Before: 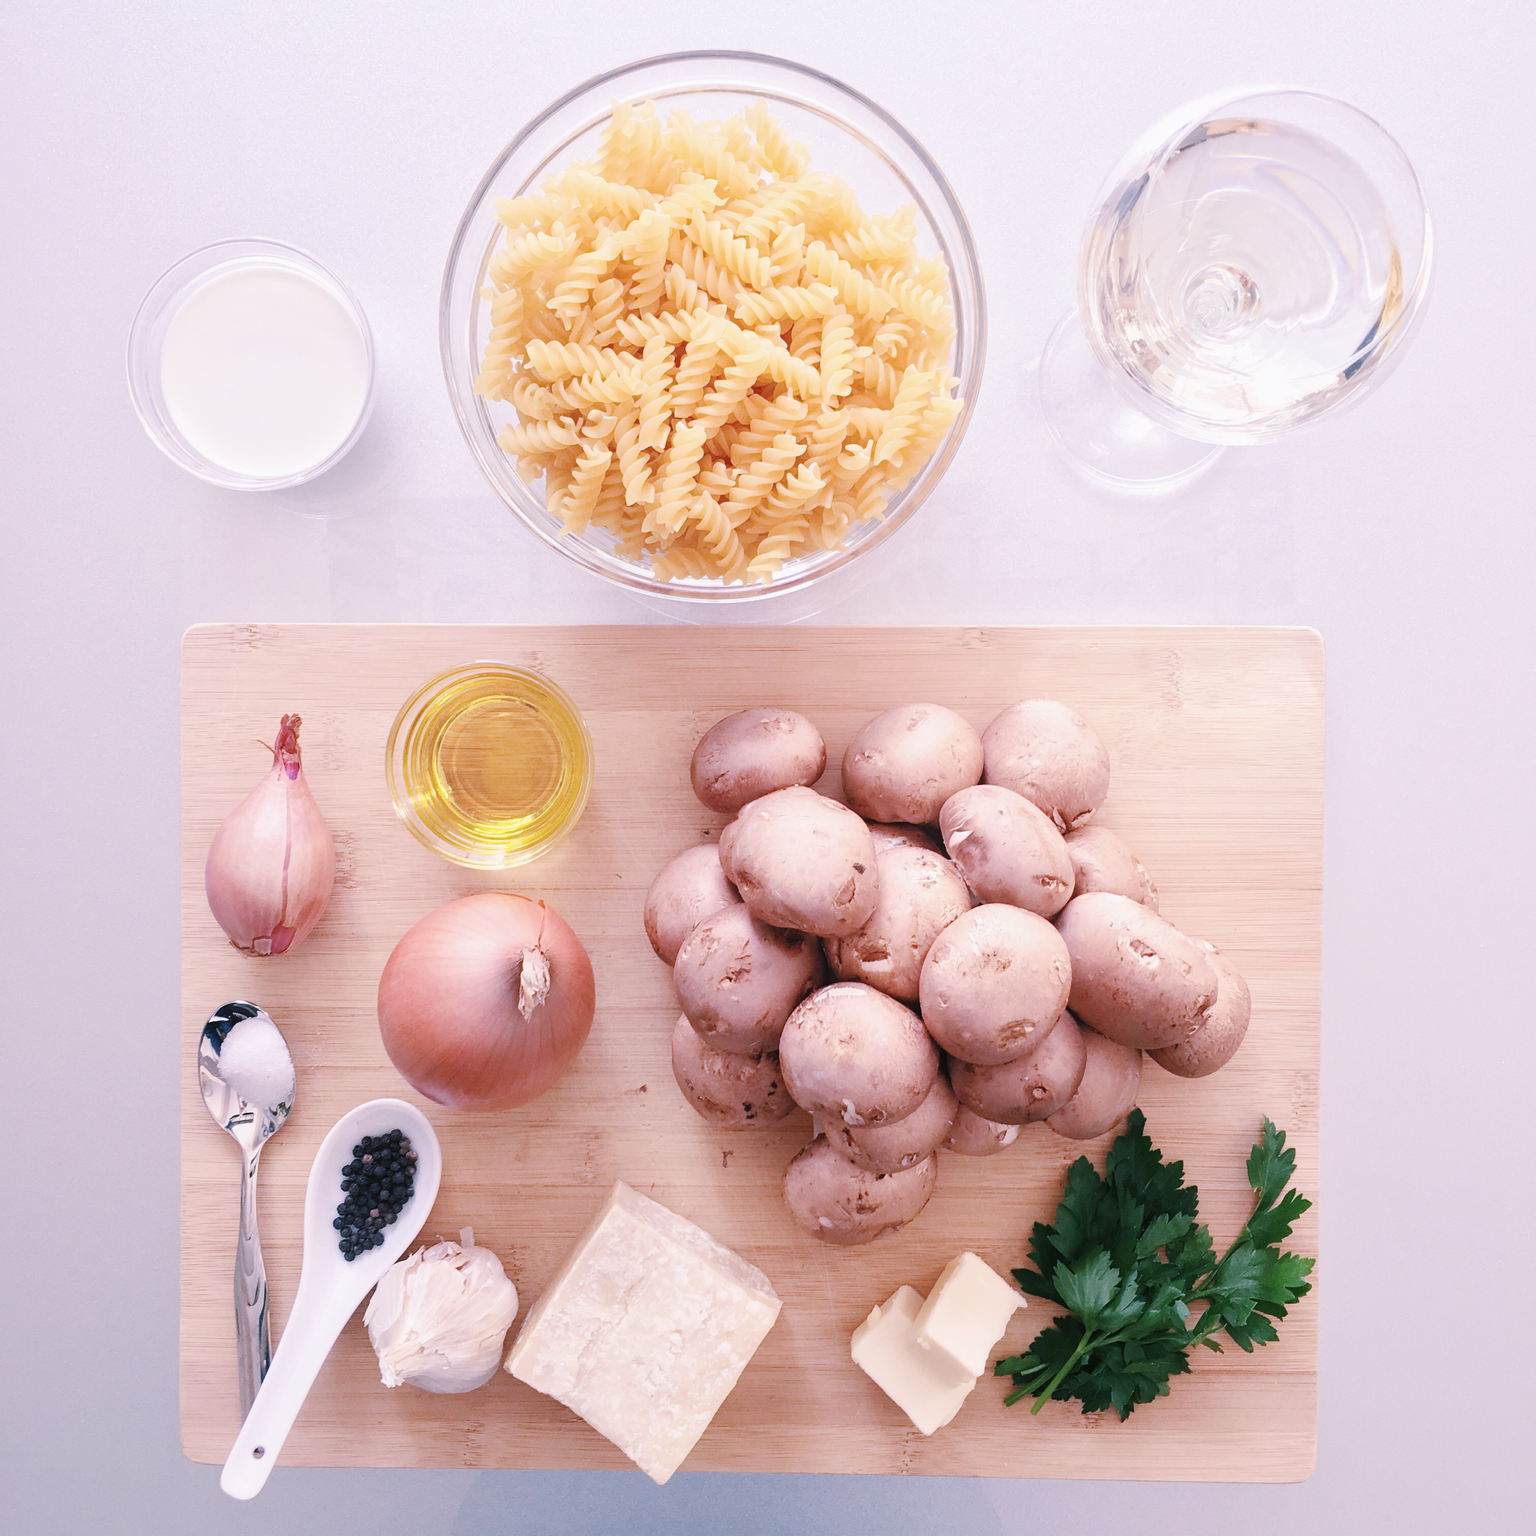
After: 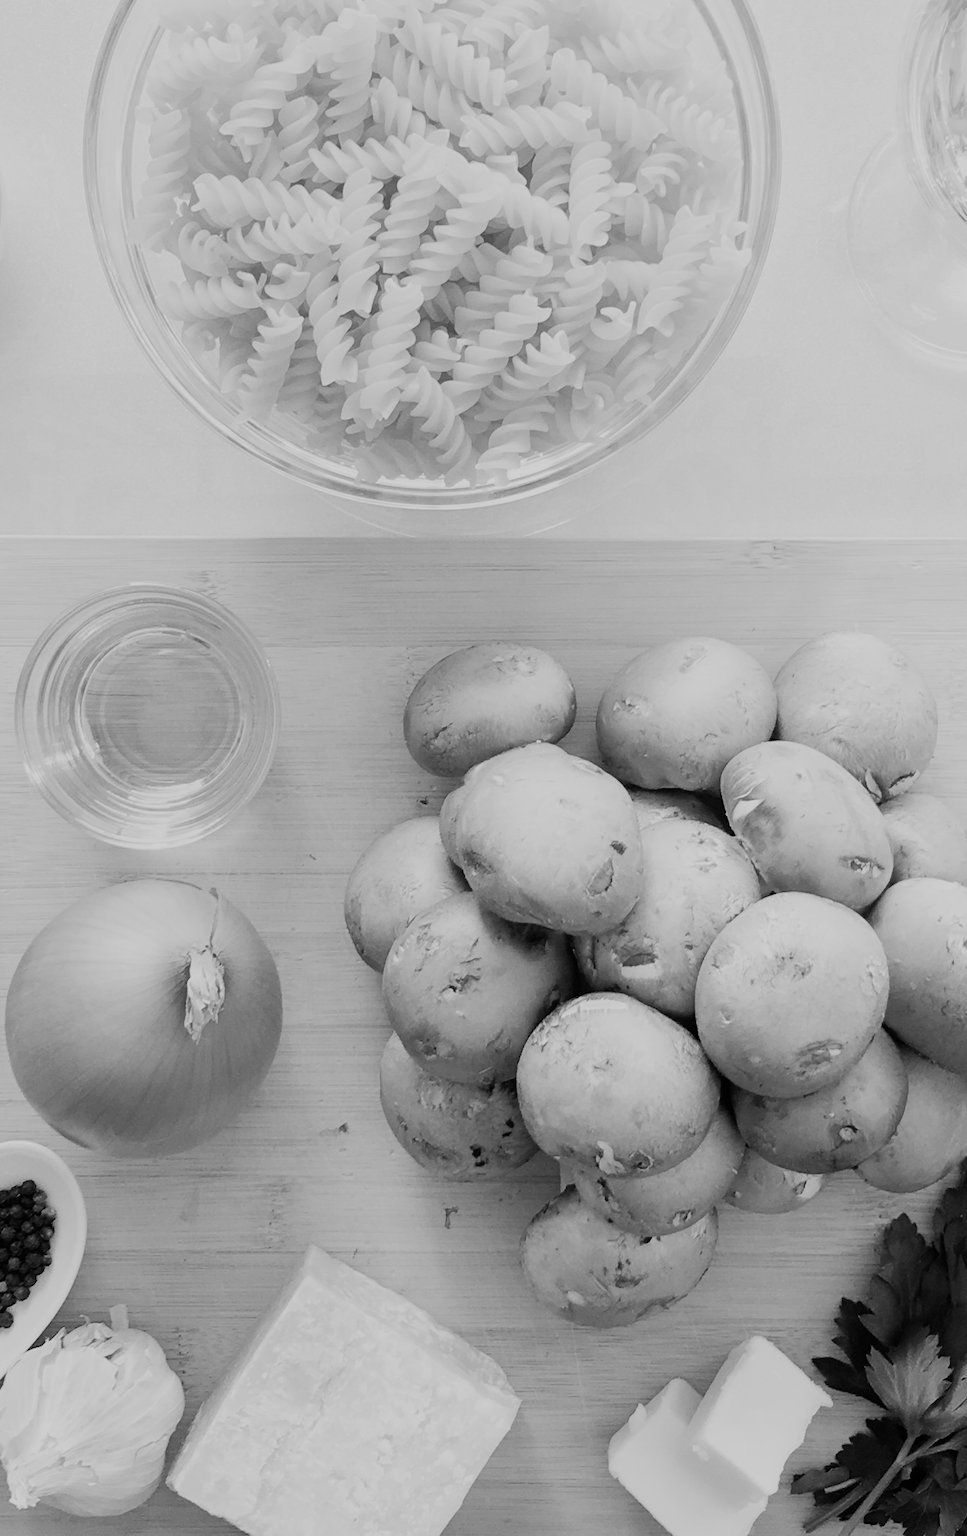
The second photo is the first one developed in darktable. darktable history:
monochrome: size 3.1
crop and rotate: angle 0.02°, left 24.353%, top 13.219%, right 26.156%, bottom 8.224%
contrast brightness saturation: brightness -0.02, saturation 0.35
filmic rgb: black relative exposure -7.65 EV, white relative exposure 4.56 EV, hardness 3.61
